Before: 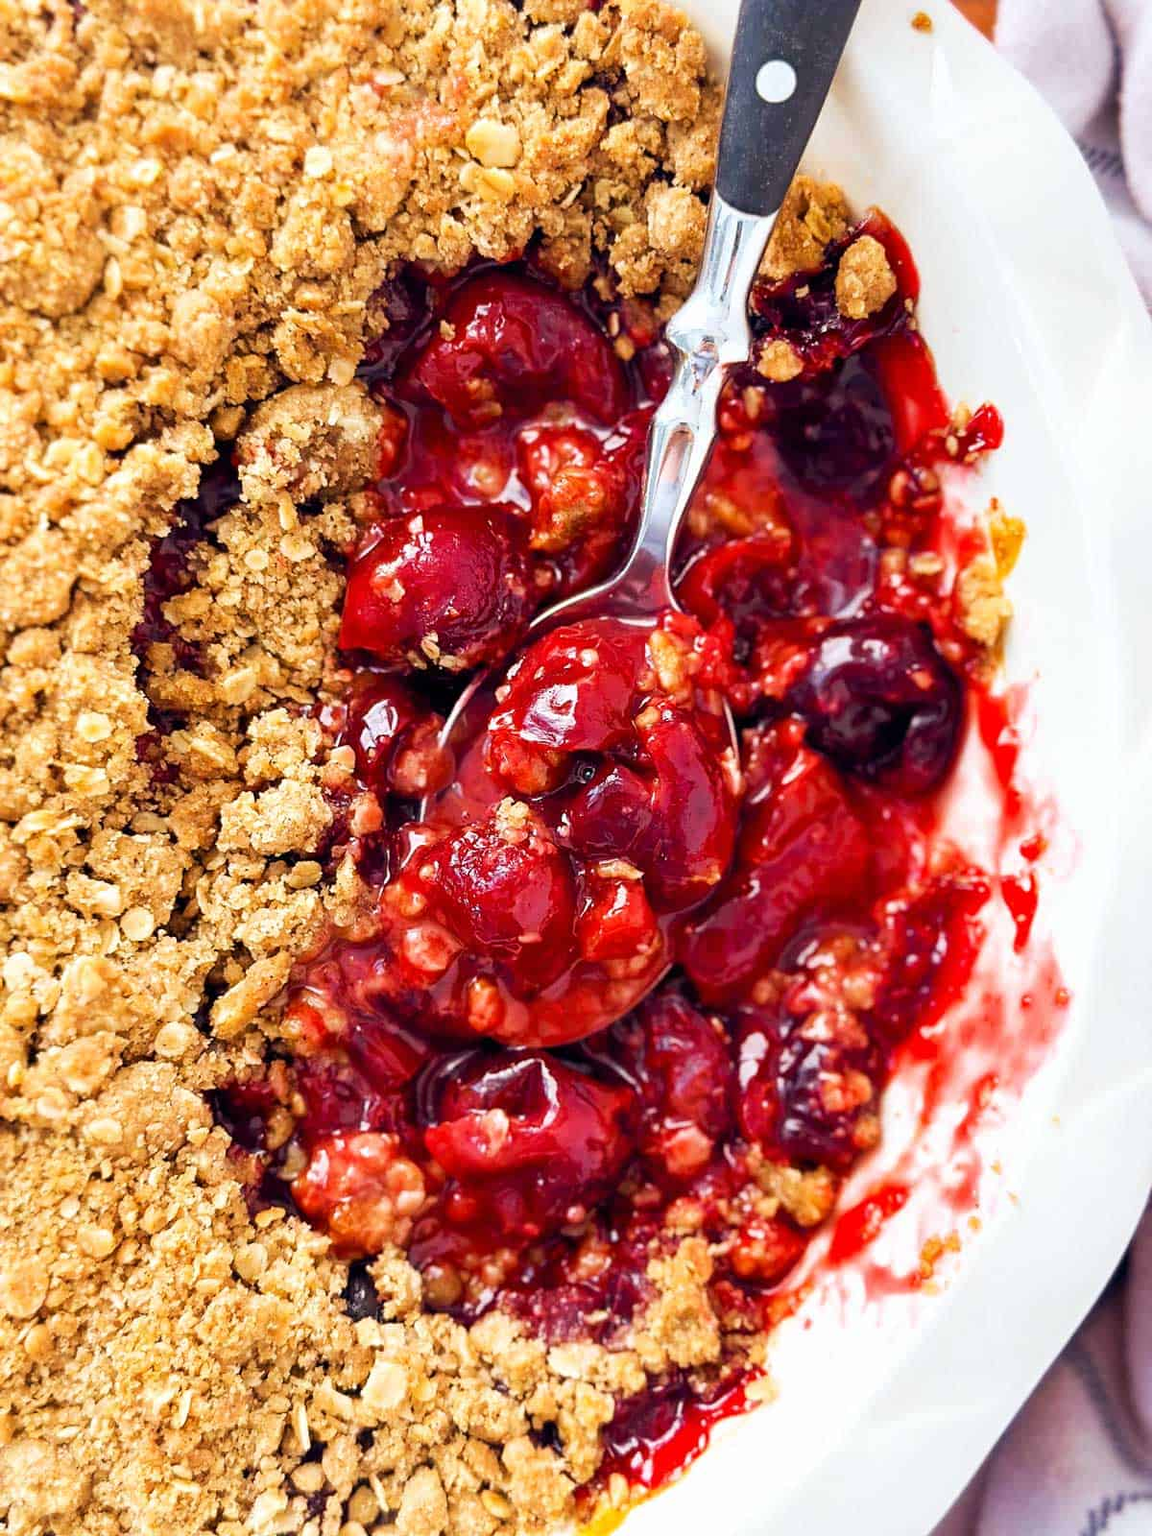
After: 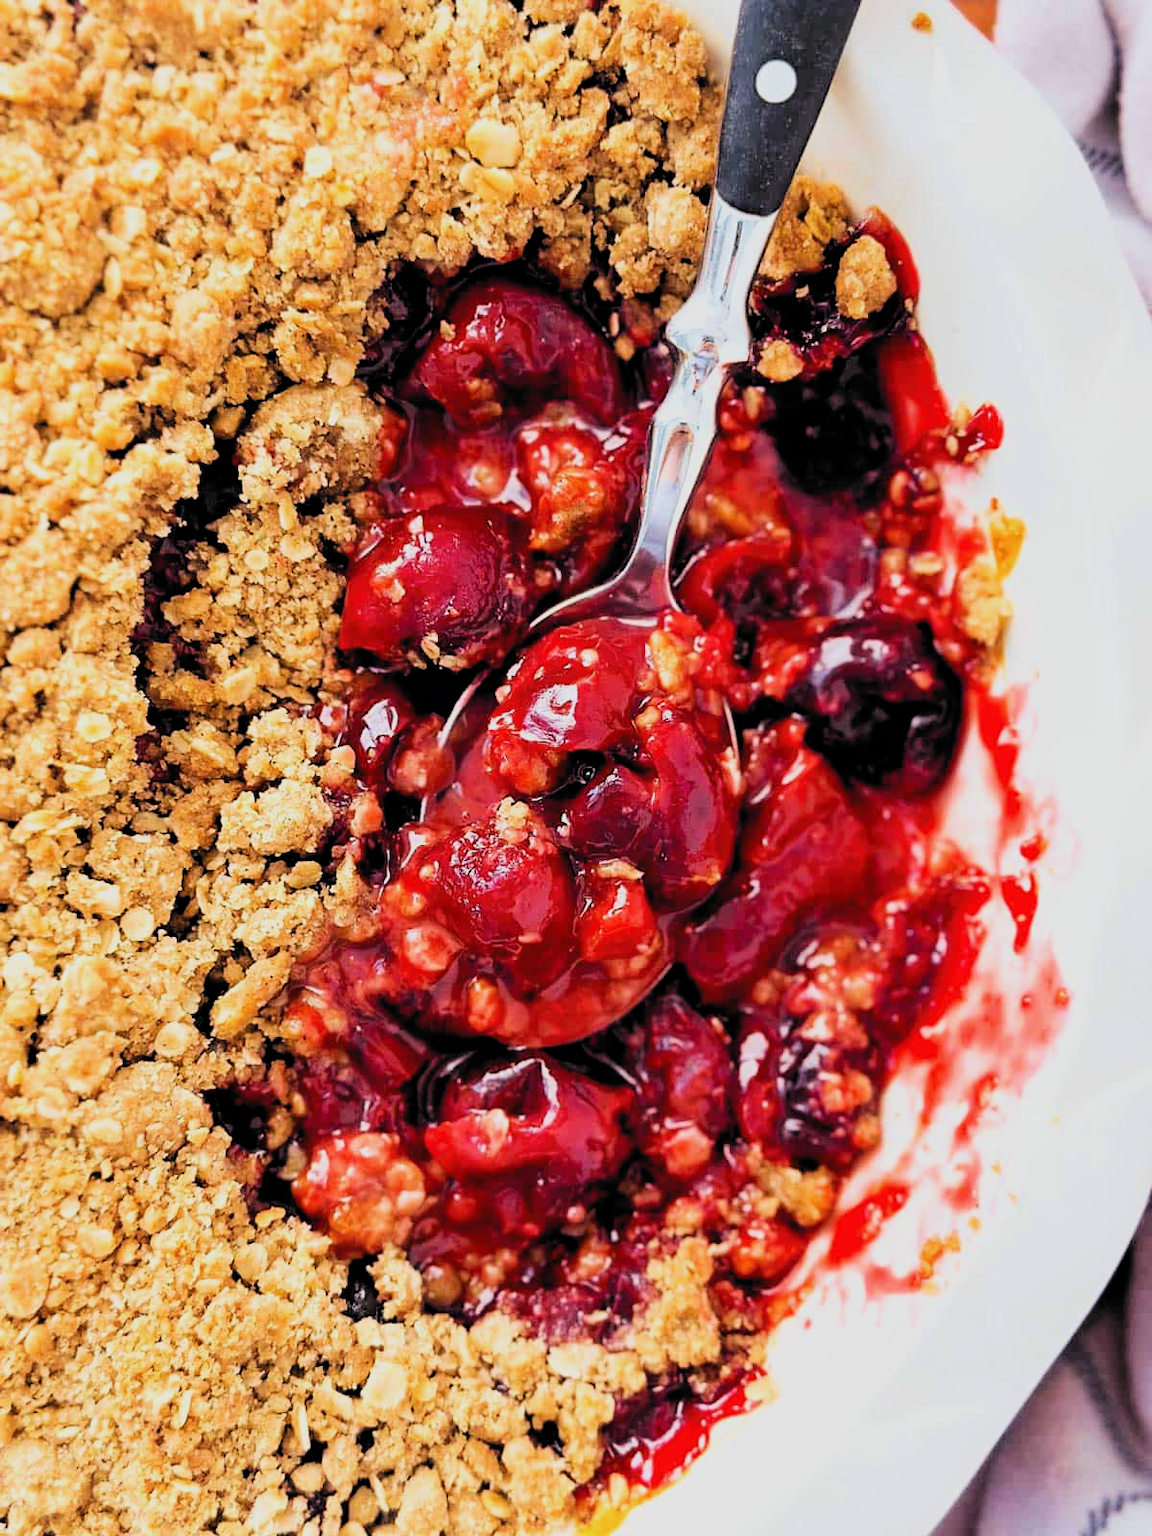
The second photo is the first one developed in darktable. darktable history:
filmic rgb: black relative exposure -5.12 EV, white relative exposure 3.97 EV, hardness 2.9, contrast 1.297, highlights saturation mix -30.71%, color science v6 (2022)
